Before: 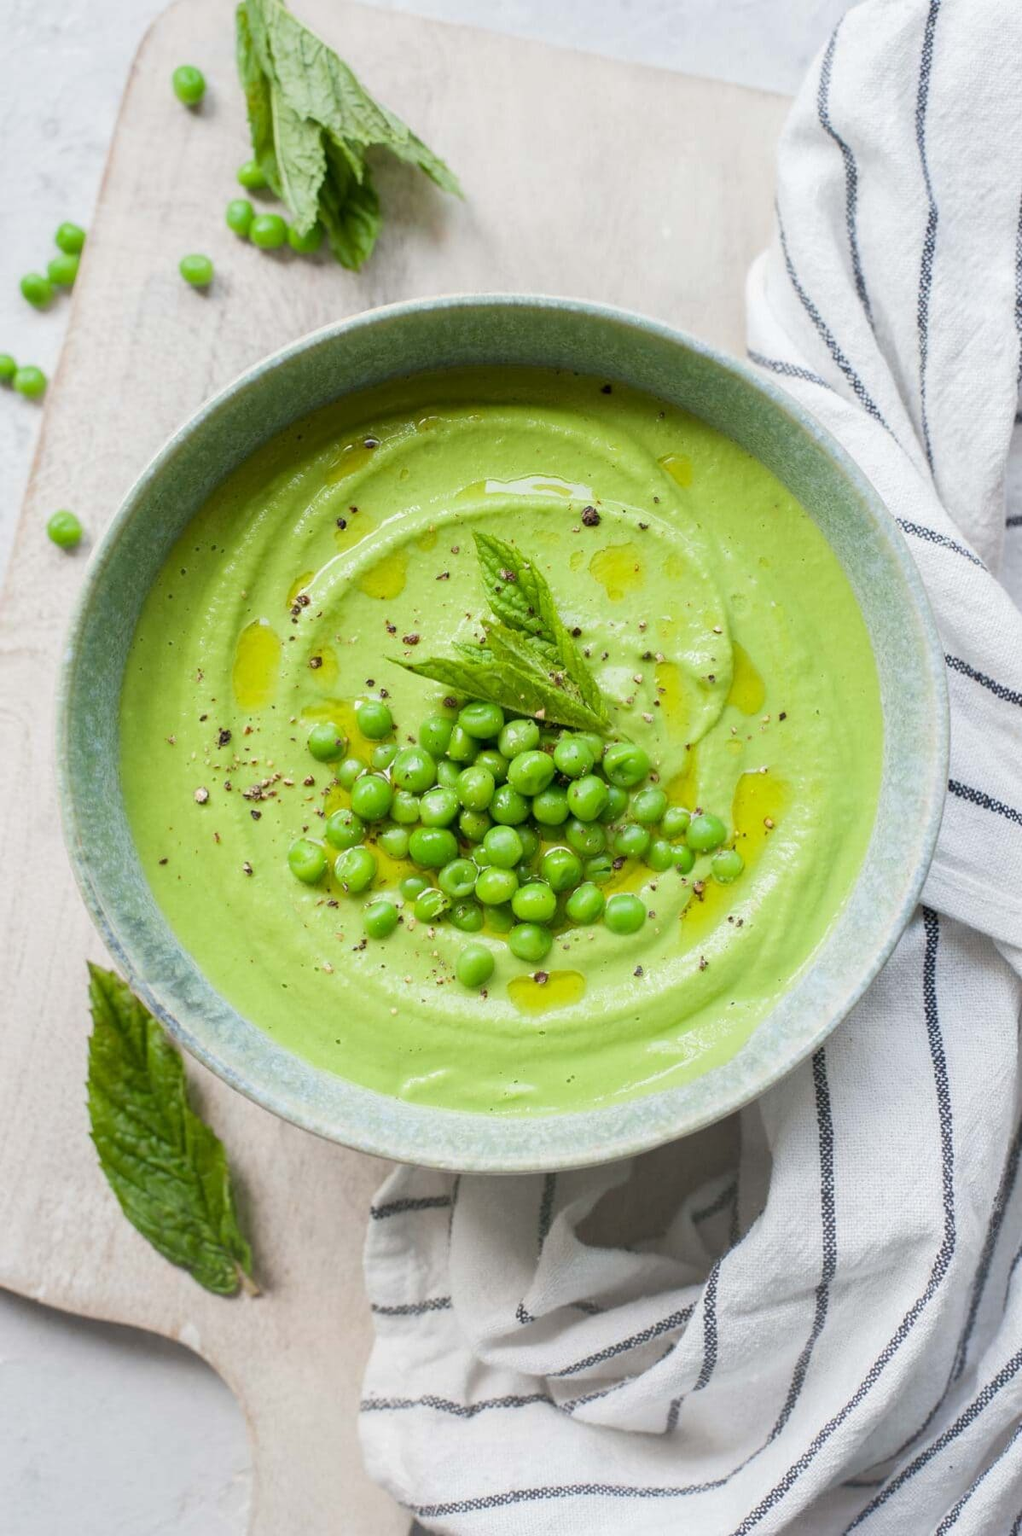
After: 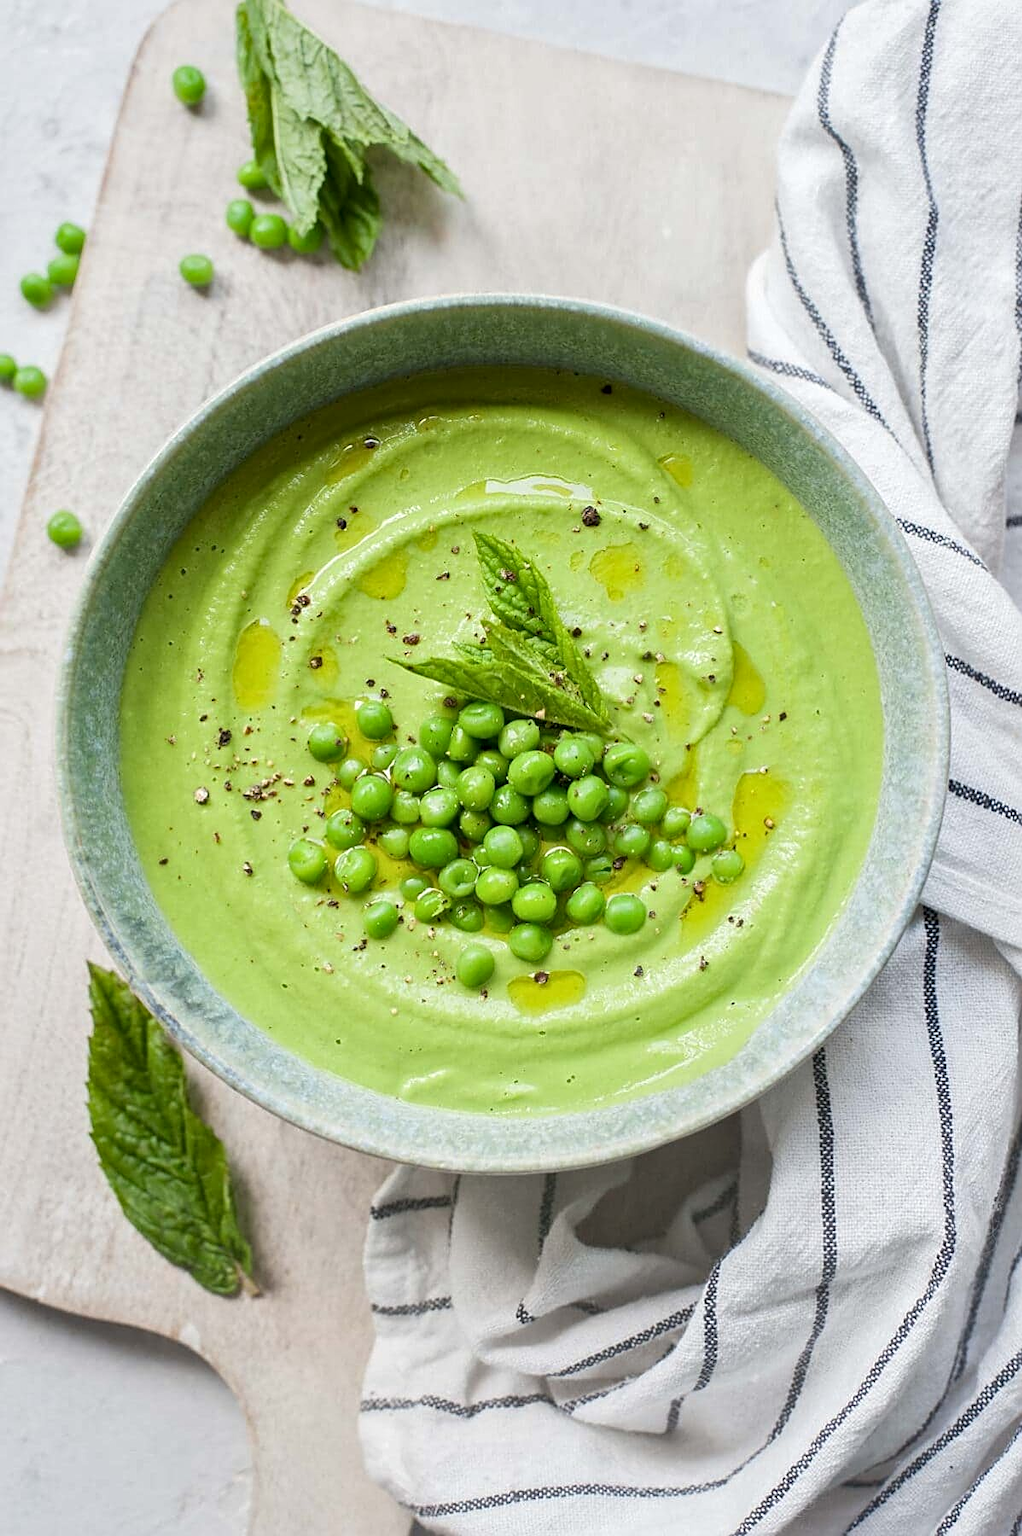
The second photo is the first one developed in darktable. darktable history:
local contrast: mode bilateral grid, contrast 30, coarseness 25, midtone range 0.2
fill light: on, module defaults
sharpen: on, module defaults
